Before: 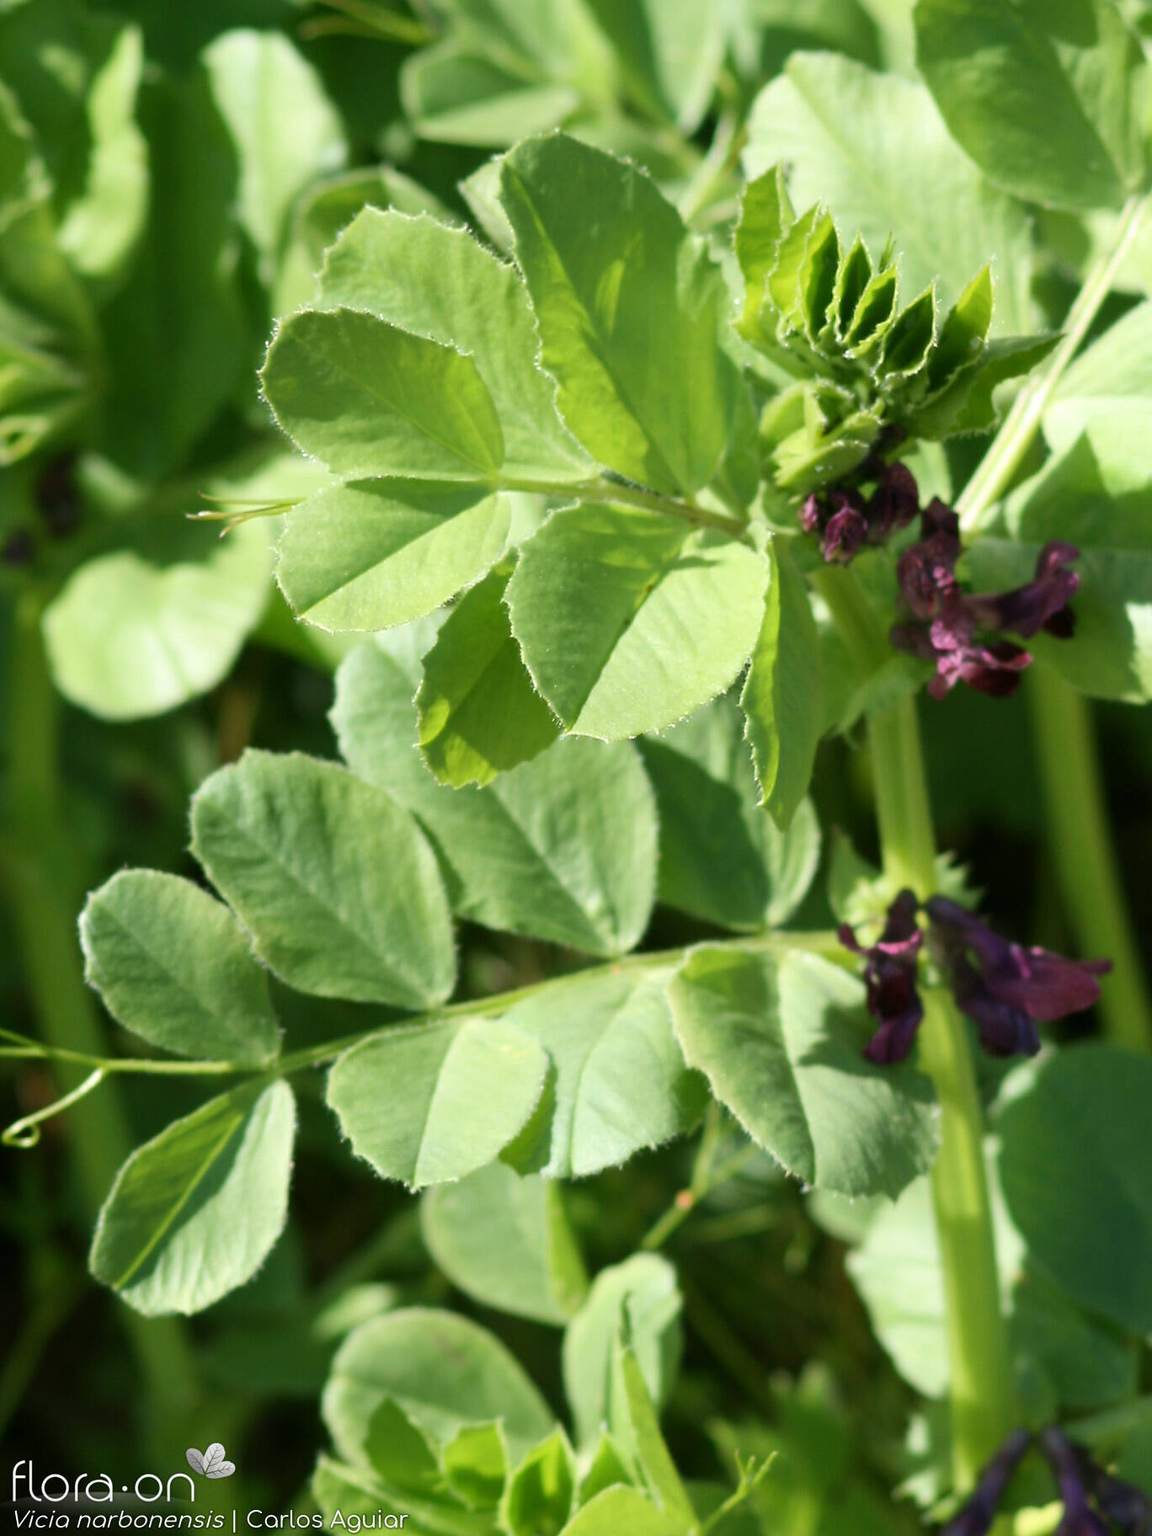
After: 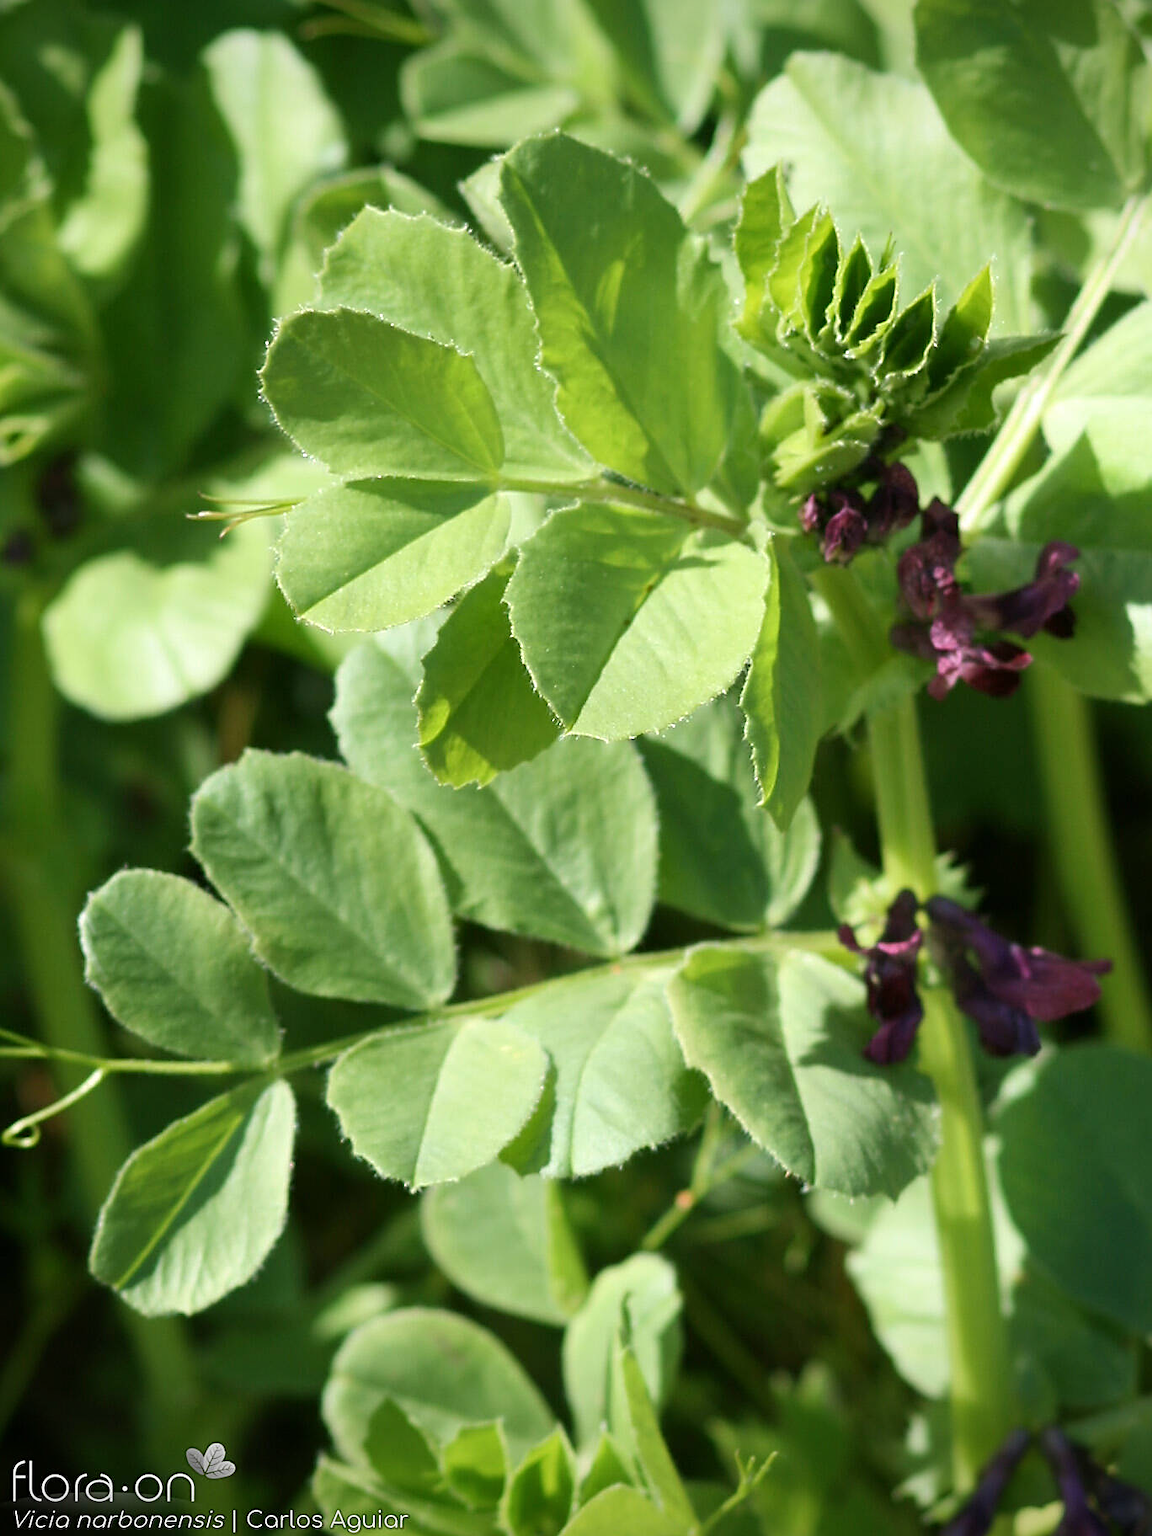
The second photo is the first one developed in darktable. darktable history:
sharpen: on, module defaults
vignetting: fall-off start 97.23%, saturation -0.024, center (-0.033, -0.042), width/height ratio 1.179, unbound false
